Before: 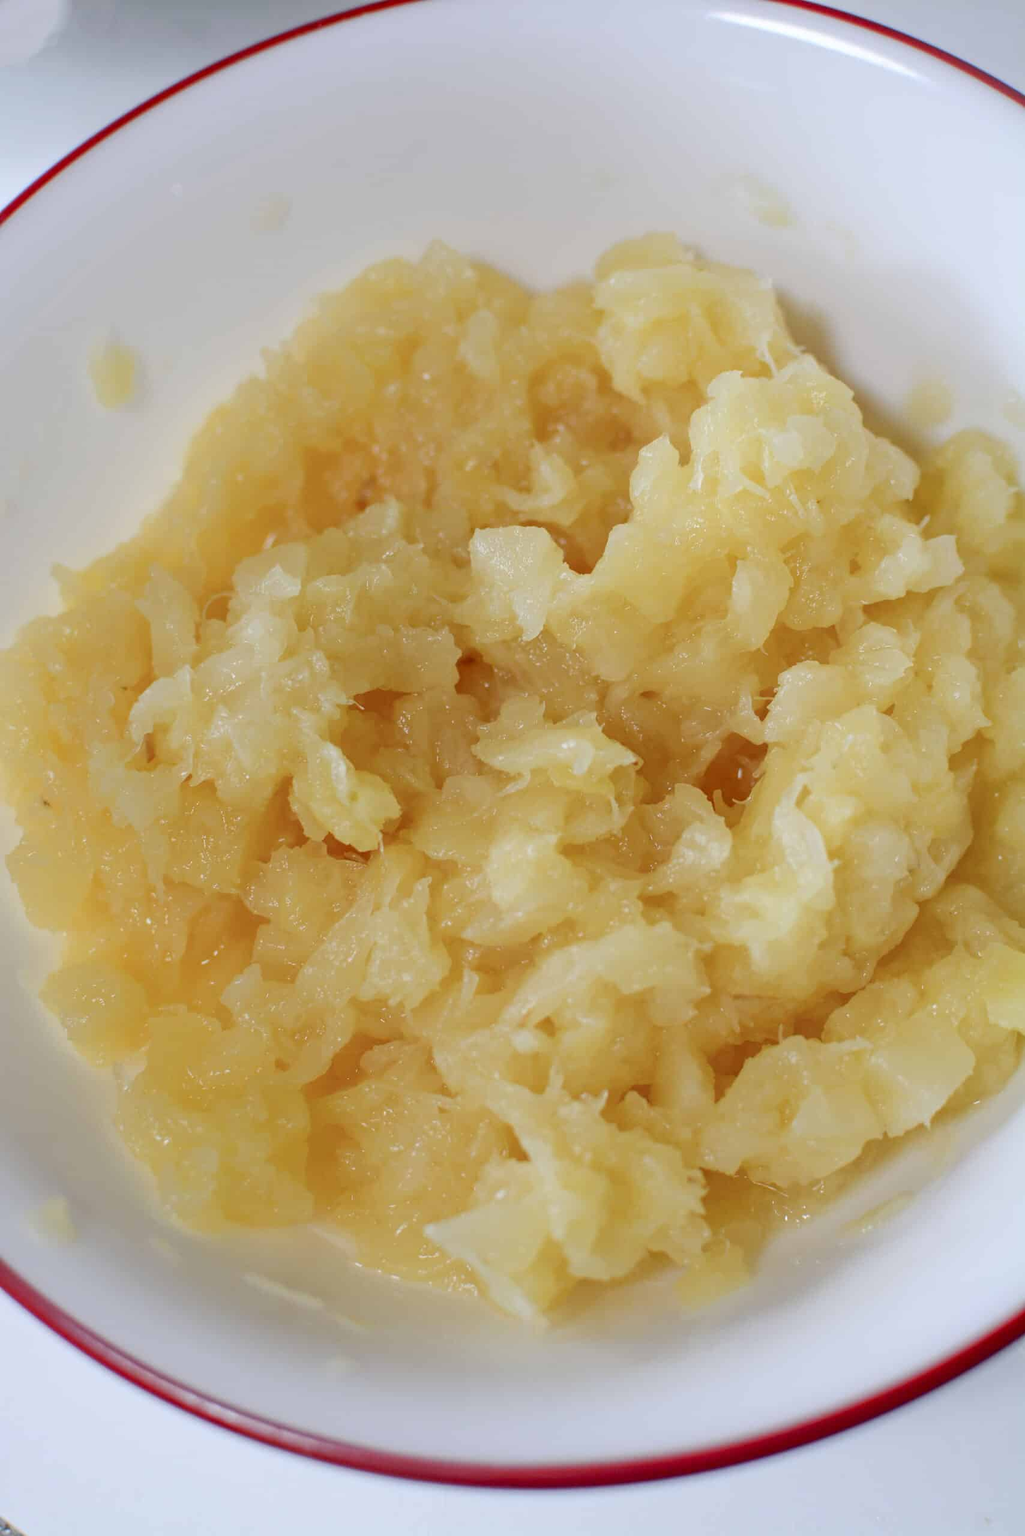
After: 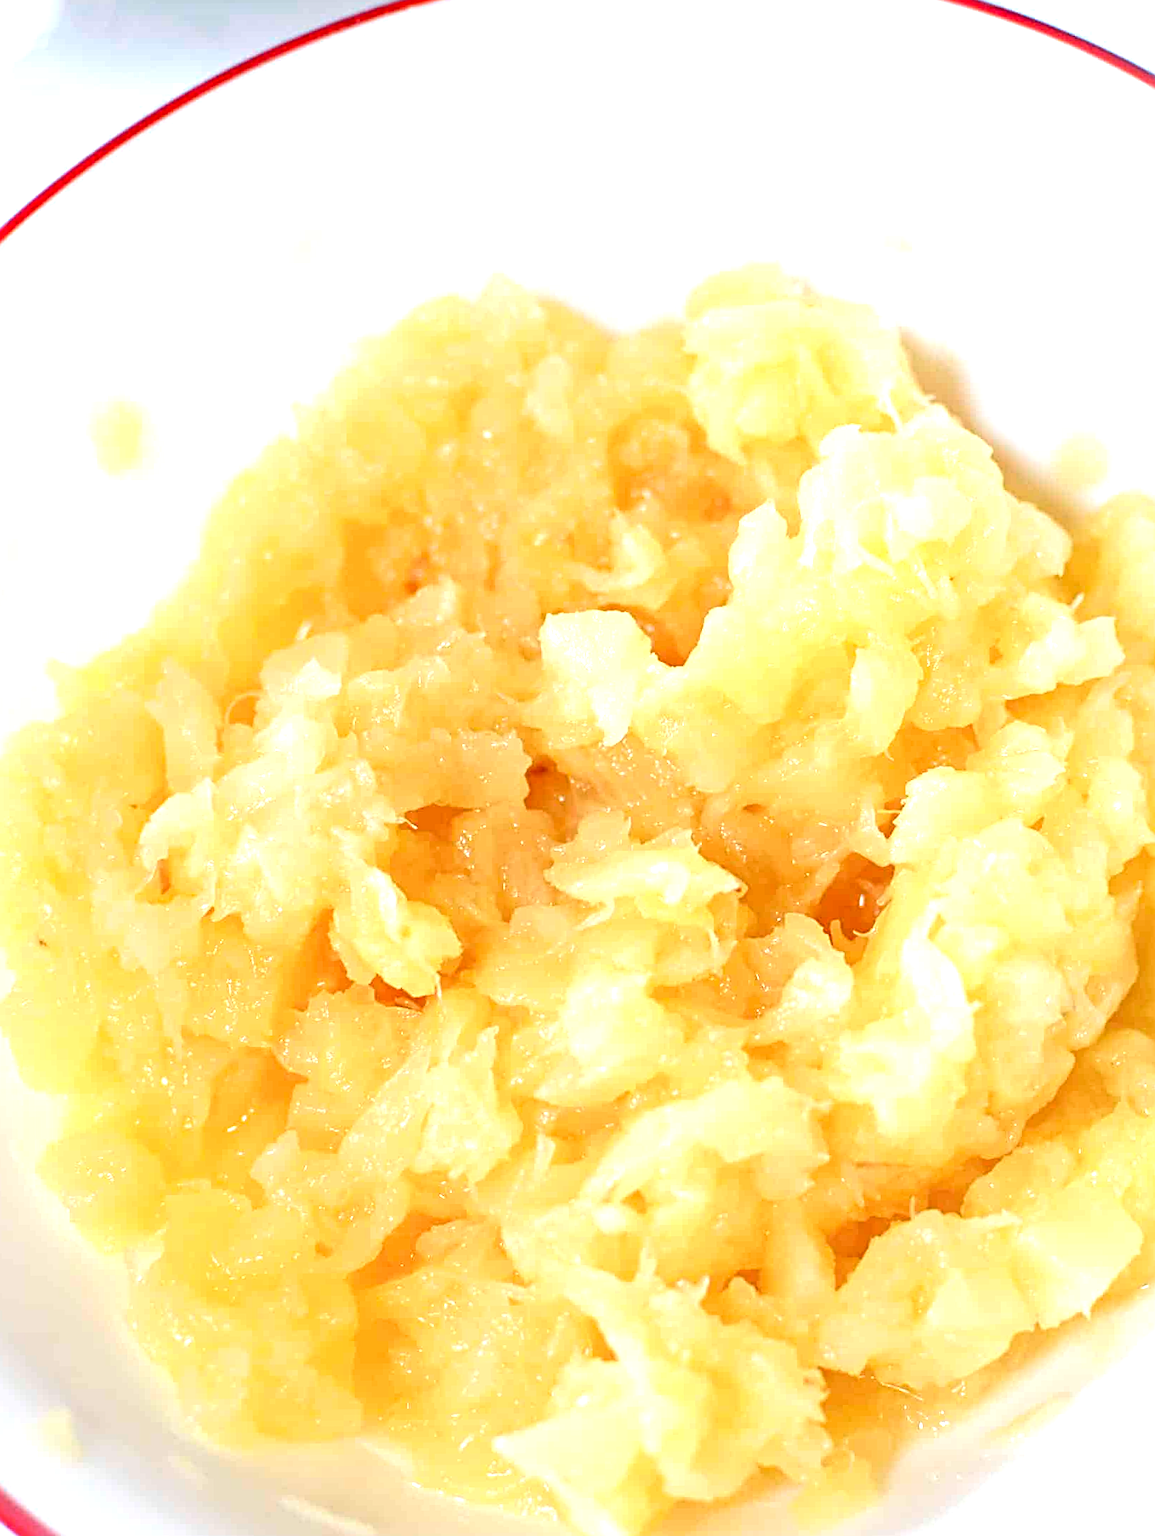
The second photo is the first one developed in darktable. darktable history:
crop and rotate: angle 0.492°, left 0.435%, right 2.875%, bottom 14.291%
color correction: highlights a* -0.254, highlights b* -0.079
exposure: exposure 1.201 EV, compensate highlight preservation false
sharpen: radius 3.951
